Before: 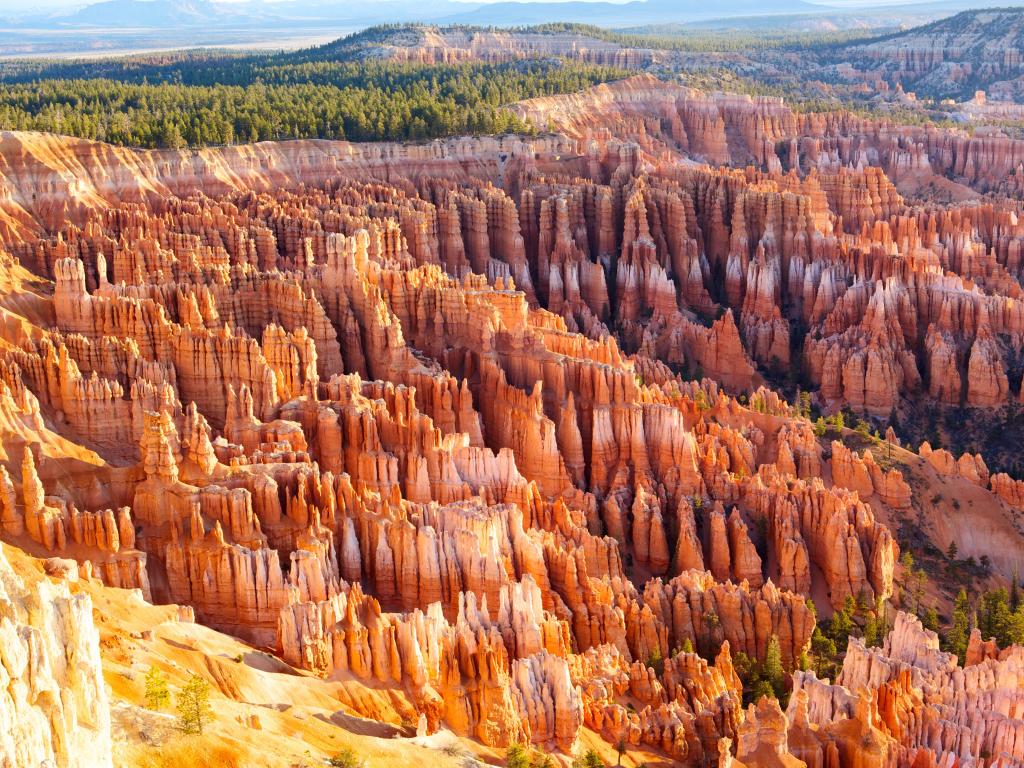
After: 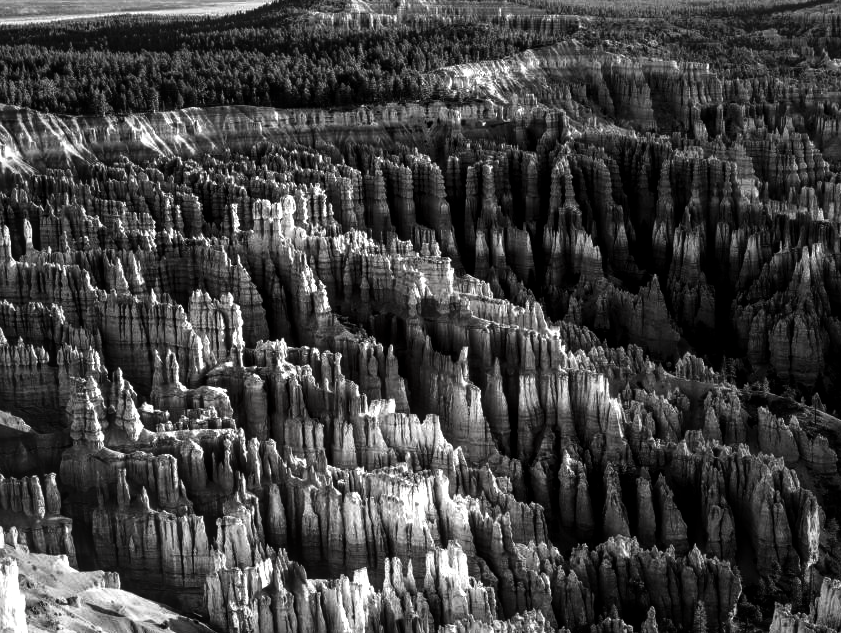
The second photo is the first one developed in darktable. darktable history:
exposure: exposure 0.6 EV, compensate exposure bias true, compensate highlight preservation false
contrast brightness saturation: contrast 0.022, brightness -0.997, saturation -0.987
crop and rotate: left 7.265%, top 4.432%, right 10.555%, bottom 13.06%
local contrast: on, module defaults
vignetting: fall-off start 39.99%, fall-off radius 40.51%, center (-0.081, 0.058), unbound false
